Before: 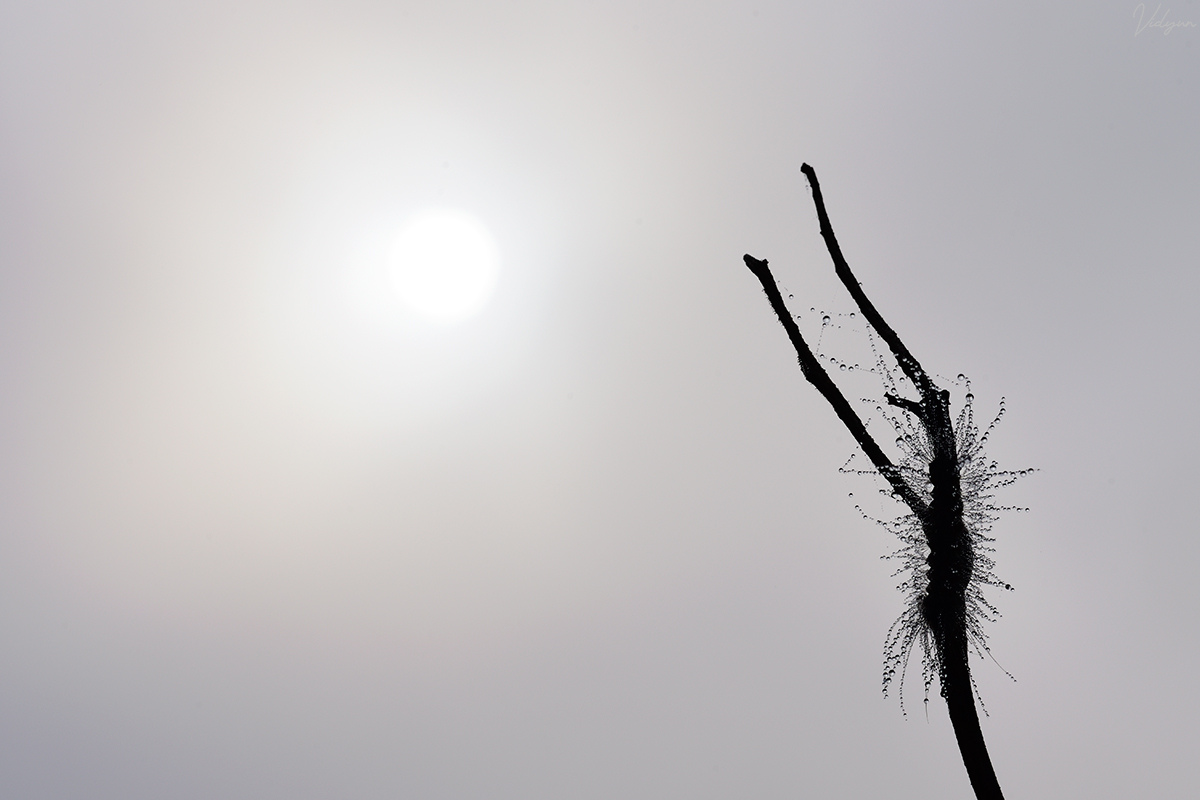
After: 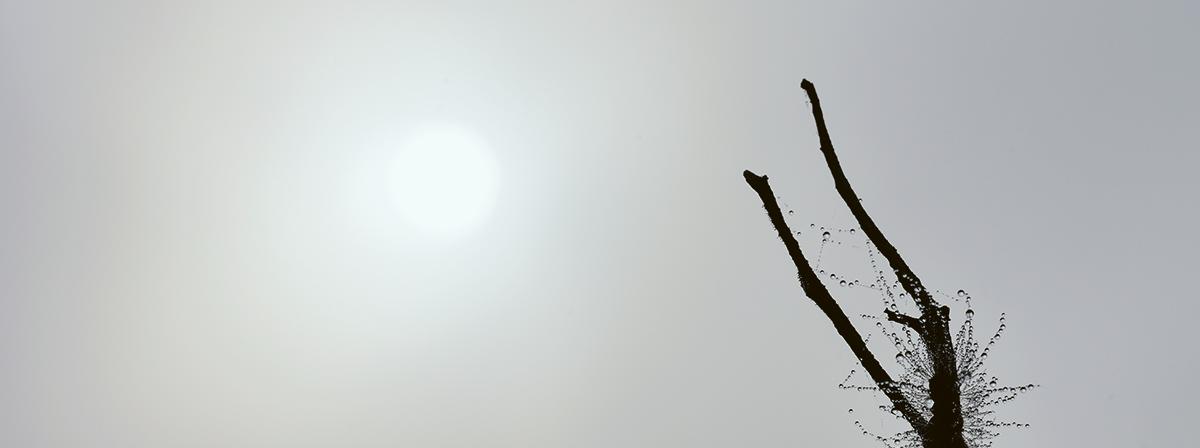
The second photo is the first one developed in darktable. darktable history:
crop and rotate: top 10.605%, bottom 33.274%
color balance: lift [1.004, 1.002, 1.002, 0.998], gamma [1, 1.007, 1.002, 0.993], gain [1, 0.977, 1.013, 1.023], contrast -3.64%
